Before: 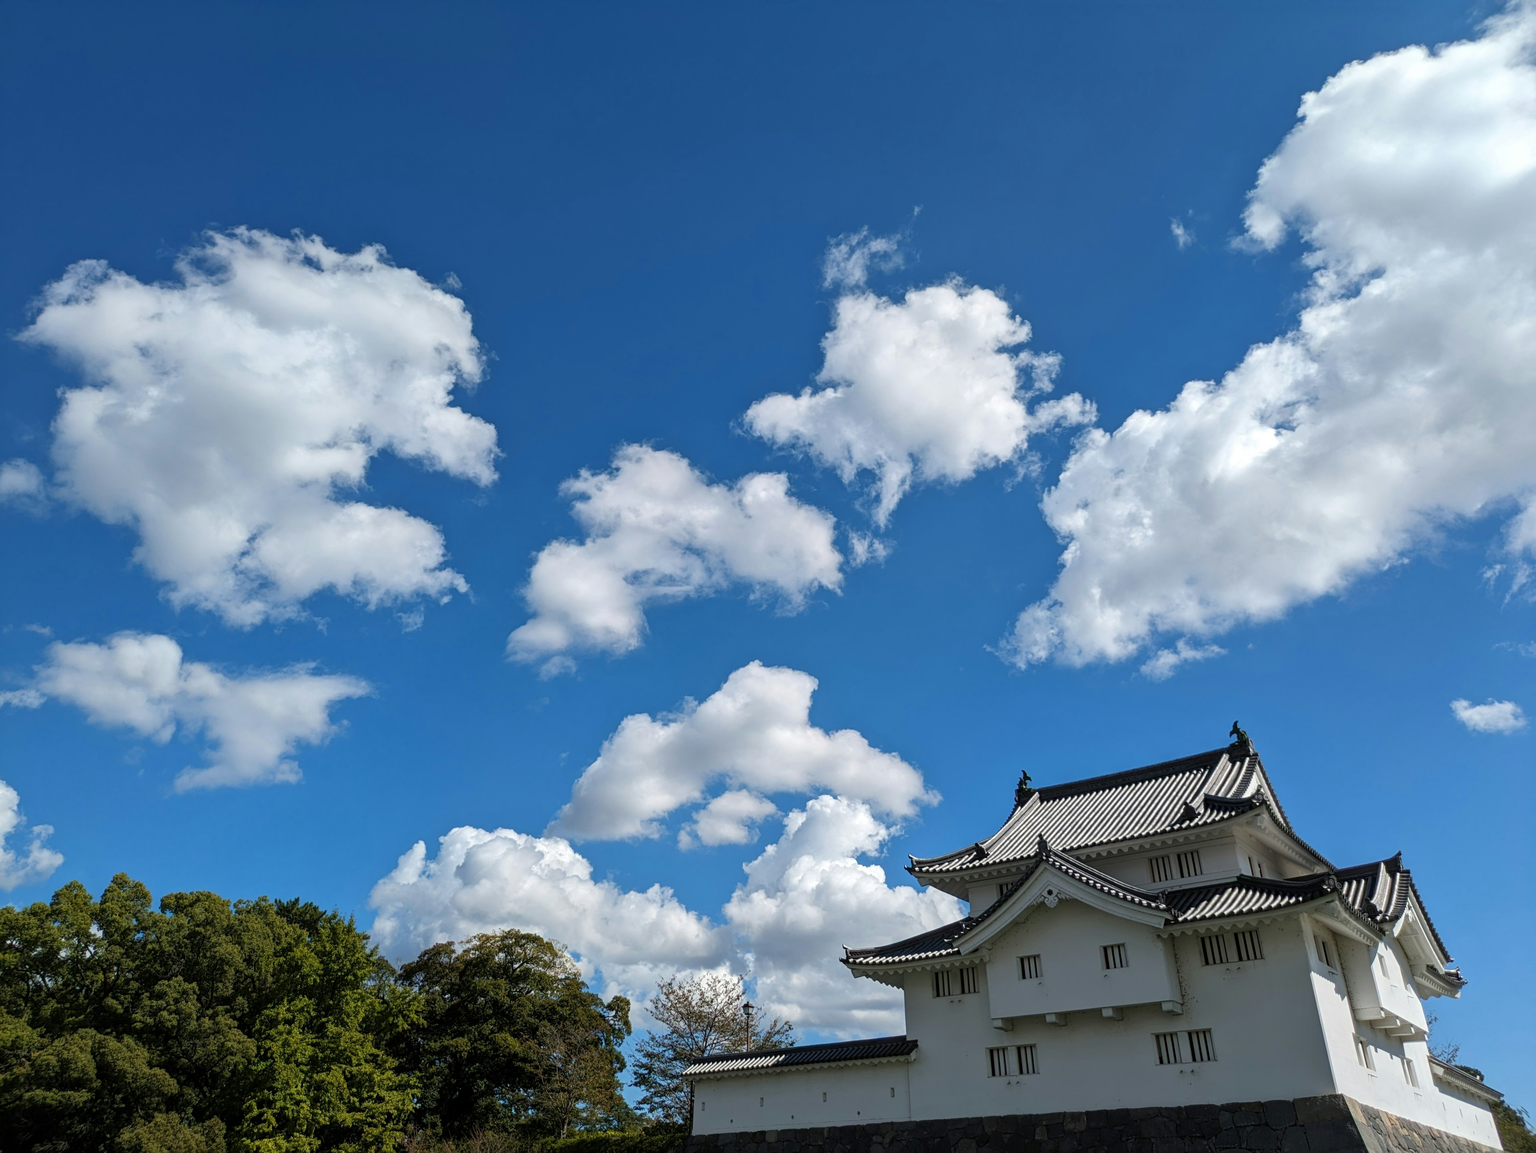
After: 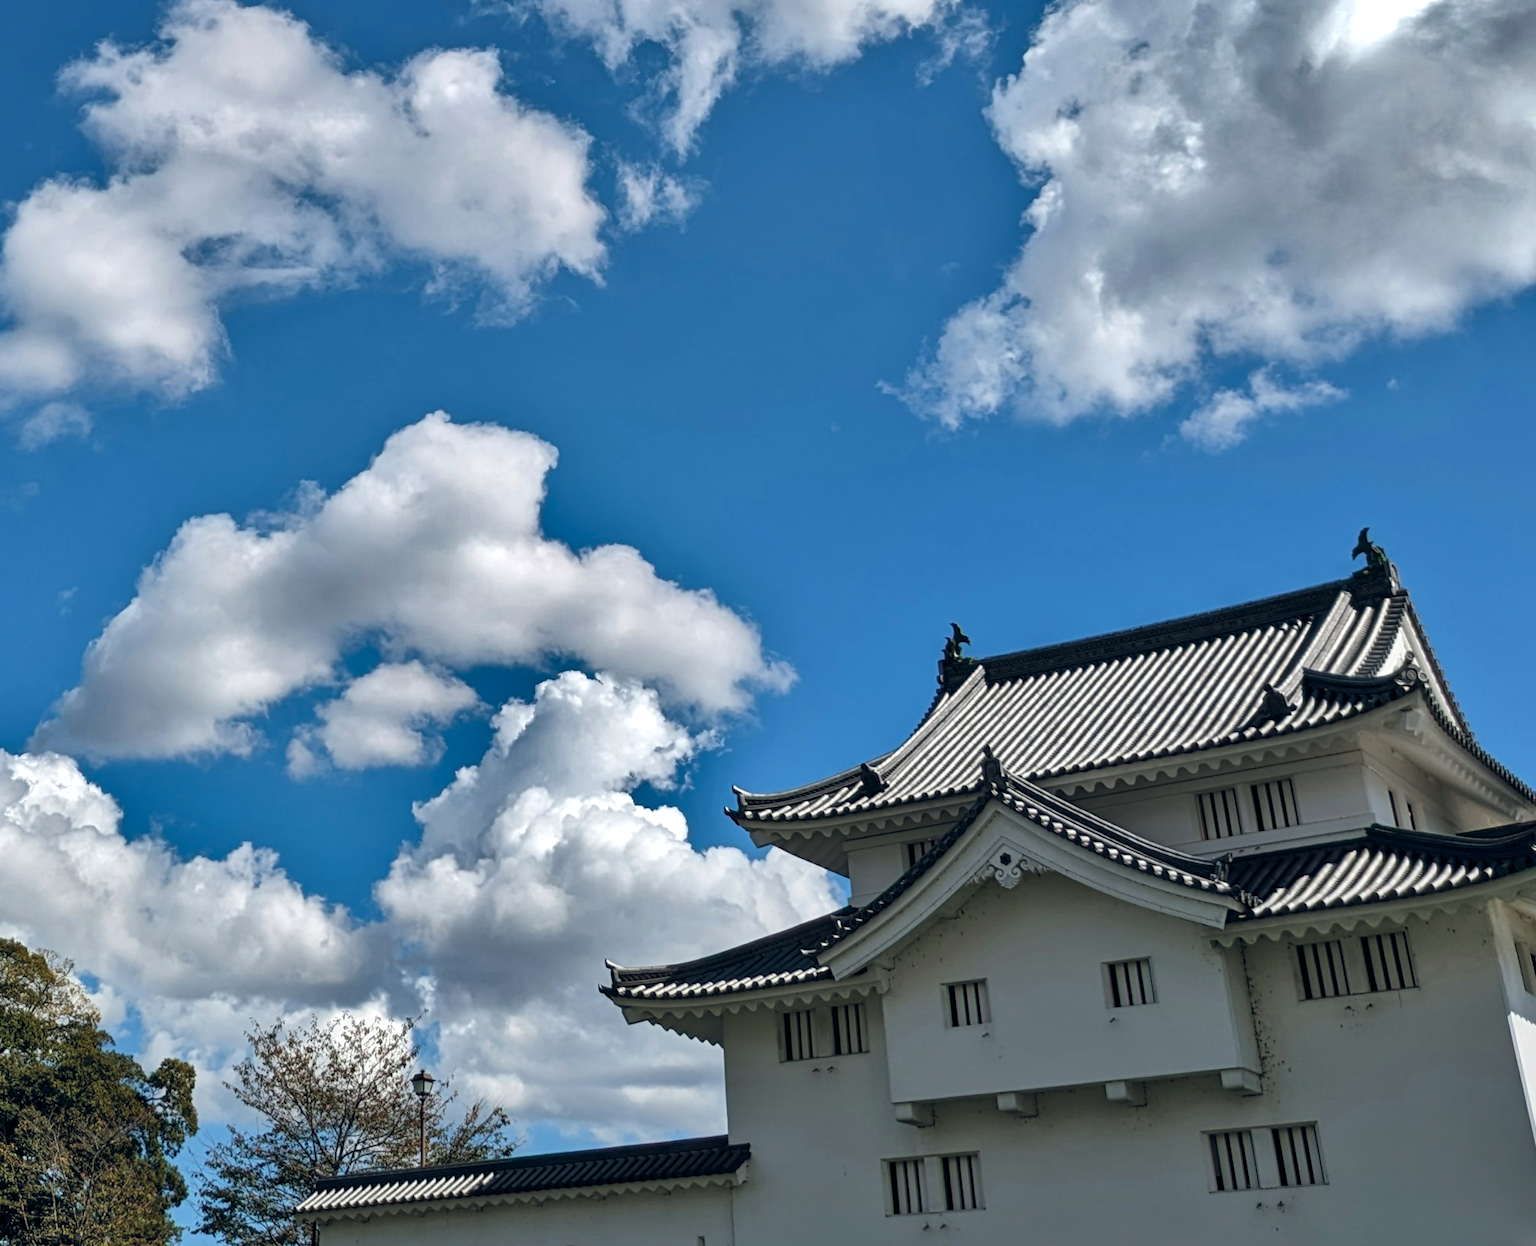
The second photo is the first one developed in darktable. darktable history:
crop: left 34.479%, top 38.822%, right 13.718%, bottom 5.172%
color balance rgb: shadows lift › chroma 3.88%, shadows lift › hue 88.52°, power › hue 214.65°, global offset › chroma 0.1%, global offset › hue 252.4°, contrast 4.45%
shadows and highlights: white point adjustment 0.1, highlights -70, soften with gaussian
